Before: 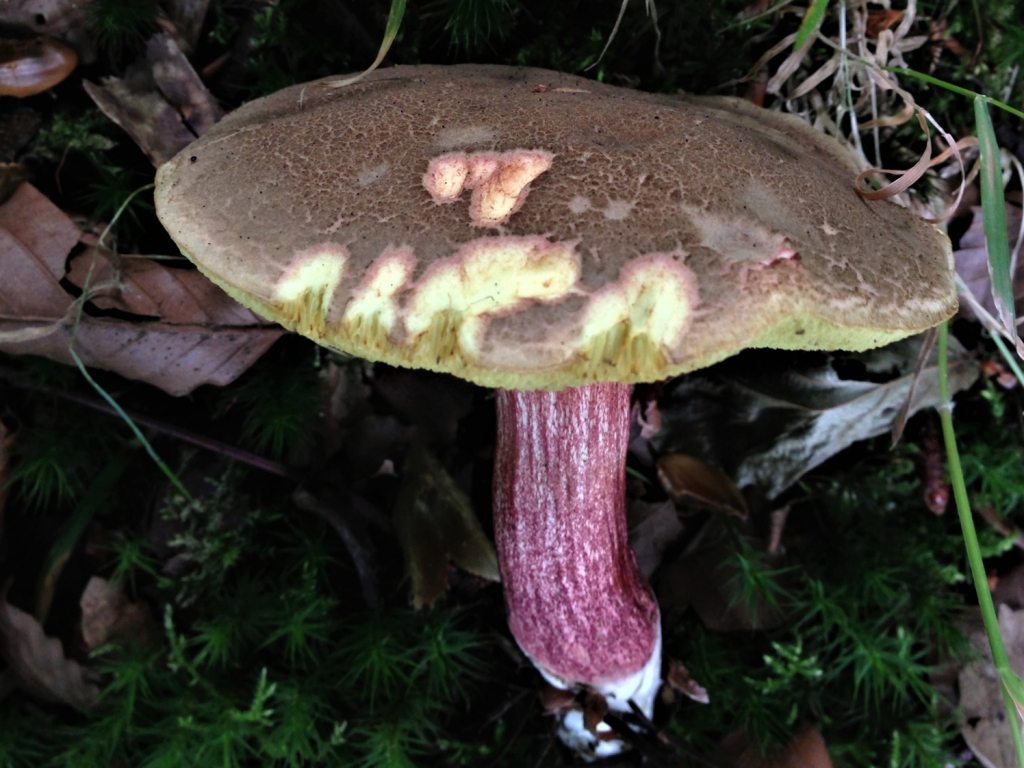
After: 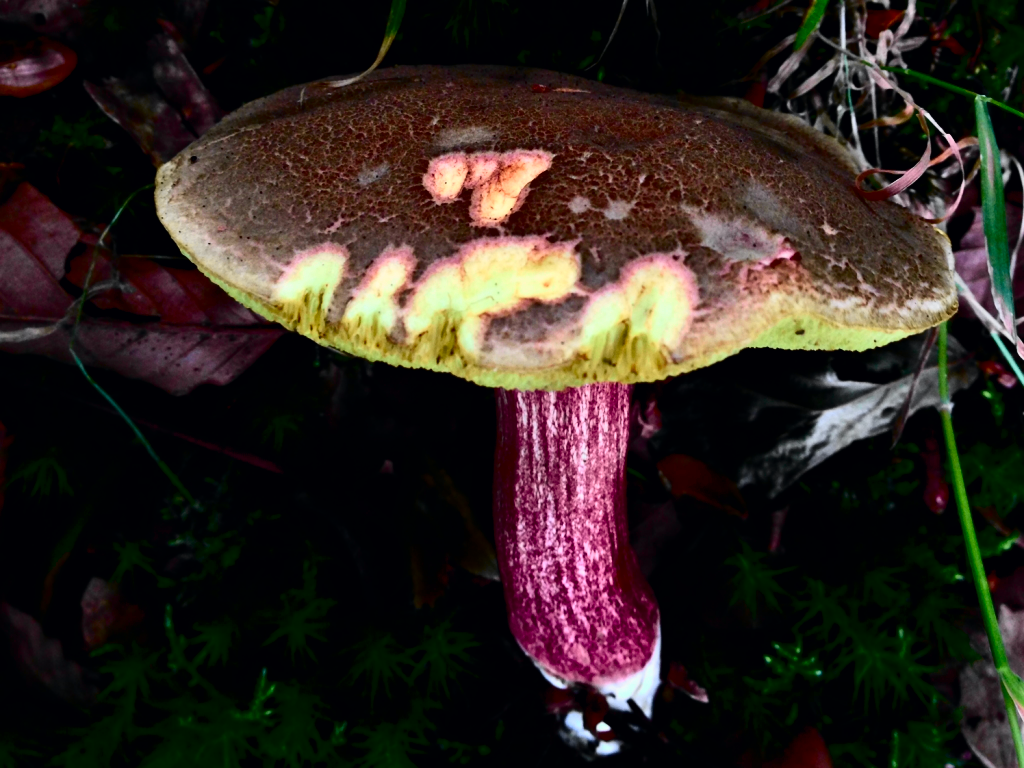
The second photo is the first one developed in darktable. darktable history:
tone curve: curves: ch0 [(0, 0) (0.071, 0.047) (0.266, 0.26) (0.491, 0.552) (0.753, 0.818) (1, 0.983)]; ch1 [(0, 0) (0.346, 0.307) (0.408, 0.369) (0.463, 0.443) (0.482, 0.493) (0.502, 0.5) (0.517, 0.518) (0.546, 0.587) (0.588, 0.643) (0.651, 0.709) (1, 1)]; ch2 [(0, 0) (0.346, 0.34) (0.434, 0.46) (0.485, 0.494) (0.5, 0.494) (0.517, 0.503) (0.535, 0.545) (0.583, 0.634) (0.625, 0.686) (1, 1)], color space Lab, independent channels, preserve colors none
exposure: compensate highlight preservation false
contrast brightness saturation: contrast 0.24, brightness -0.24, saturation 0.14
